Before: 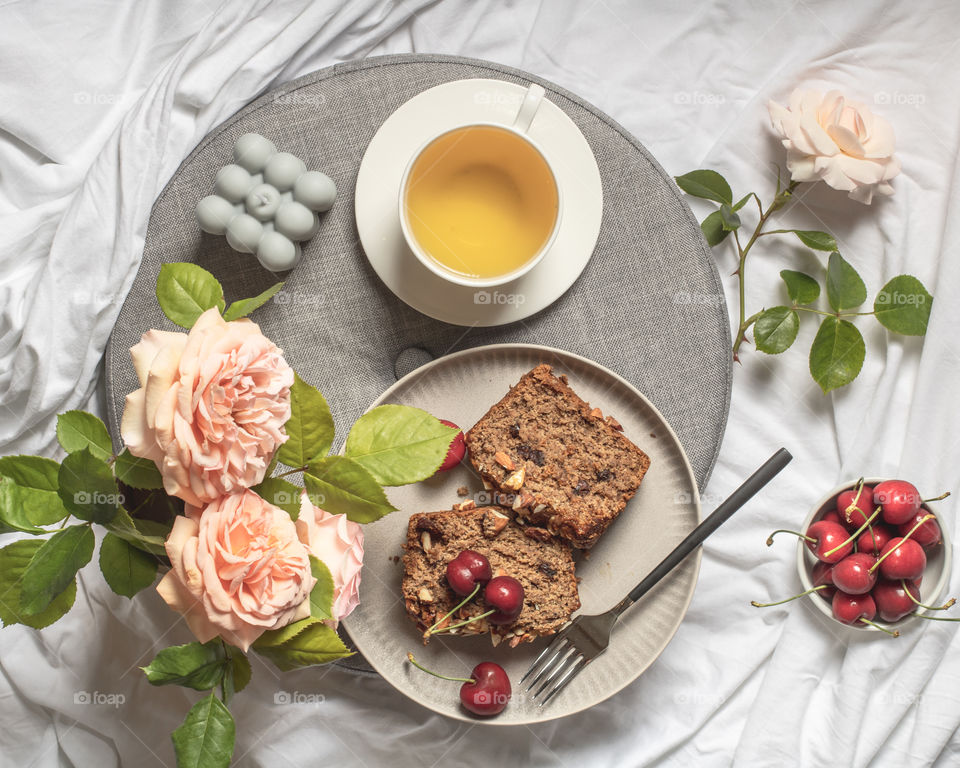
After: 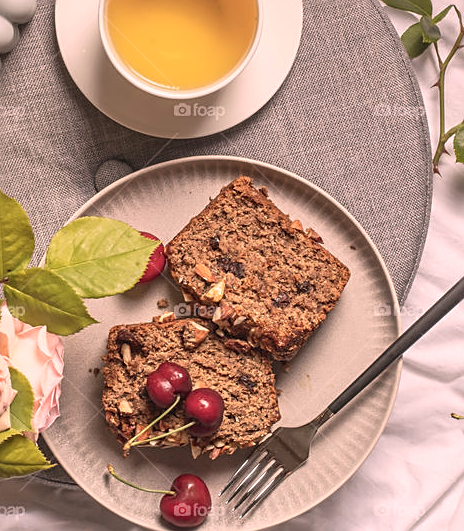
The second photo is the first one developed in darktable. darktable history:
crop: left 31.341%, top 24.501%, right 20.262%, bottom 6.236%
color correction: highlights a* 14.65, highlights b* 4.87
sharpen: on, module defaults
